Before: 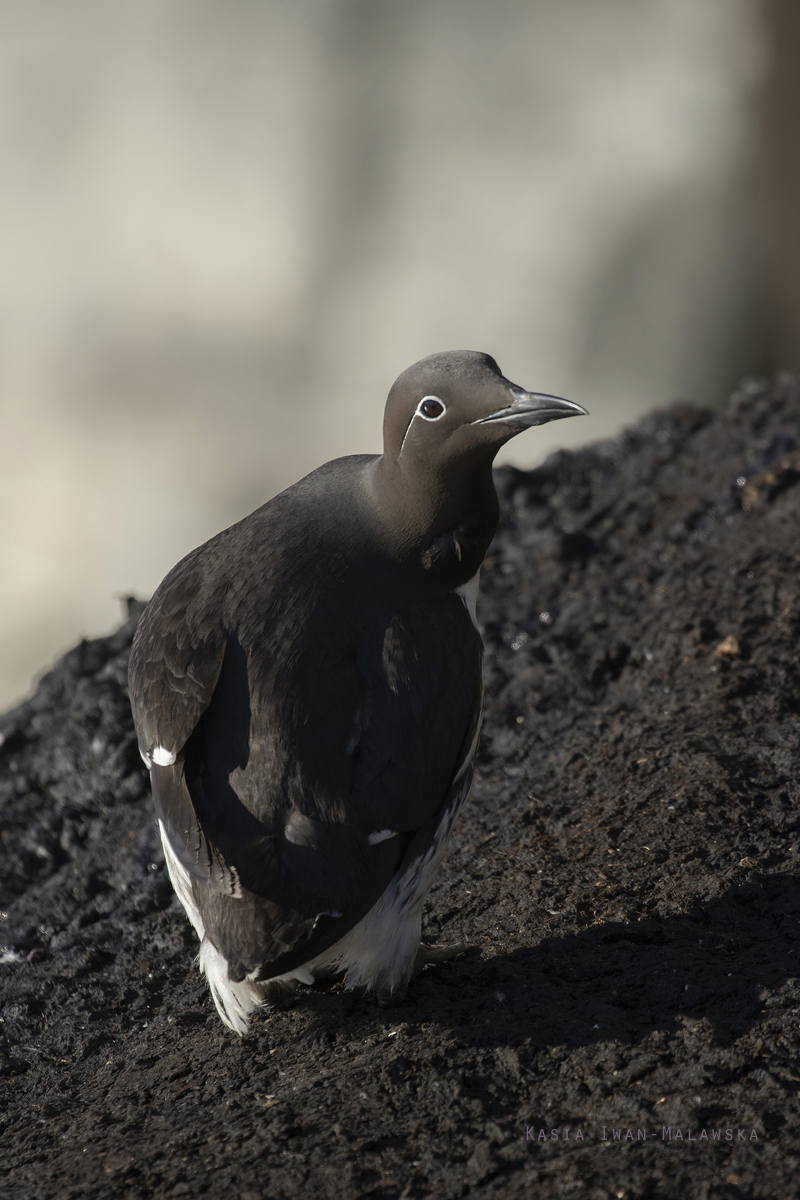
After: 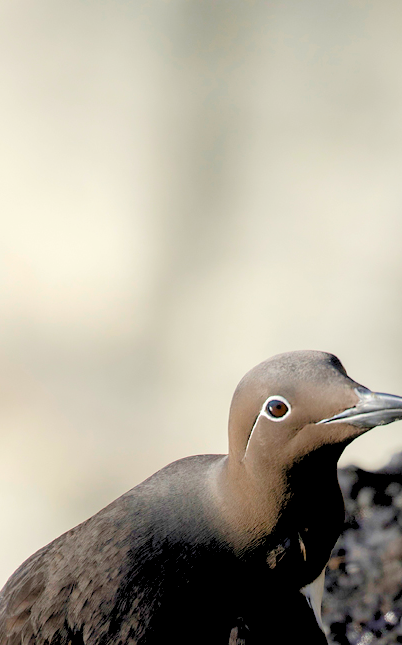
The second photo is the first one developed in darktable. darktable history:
crop: left 19.393%, right 30.28%, bottom 46.232%
exposure: black level correction 0.003, exposure 0.386 EV, compensate exposure bias true, compensate highlight preservation false
color balance rgb: perceptual saturation grading › global saturation 20%, perceptual saturation grading › highlights -25.127%, perceptual saturation grading › shadows 25.525%
levels: levels [0.072, 0.414, 0.976]
